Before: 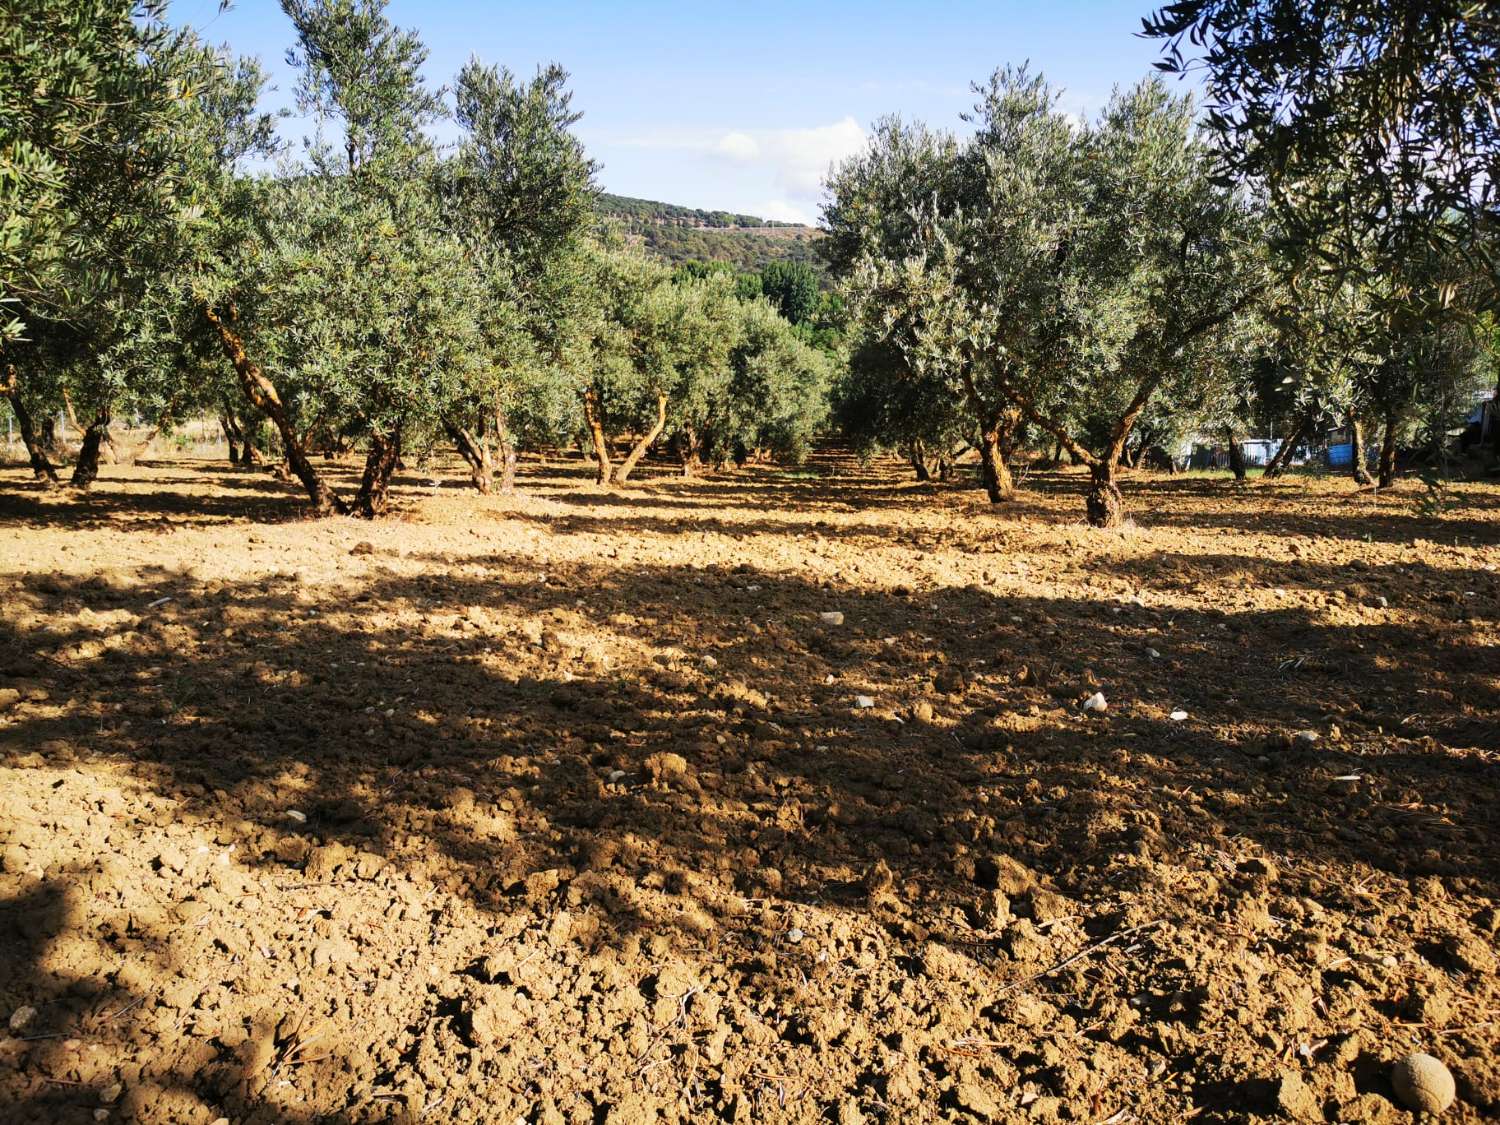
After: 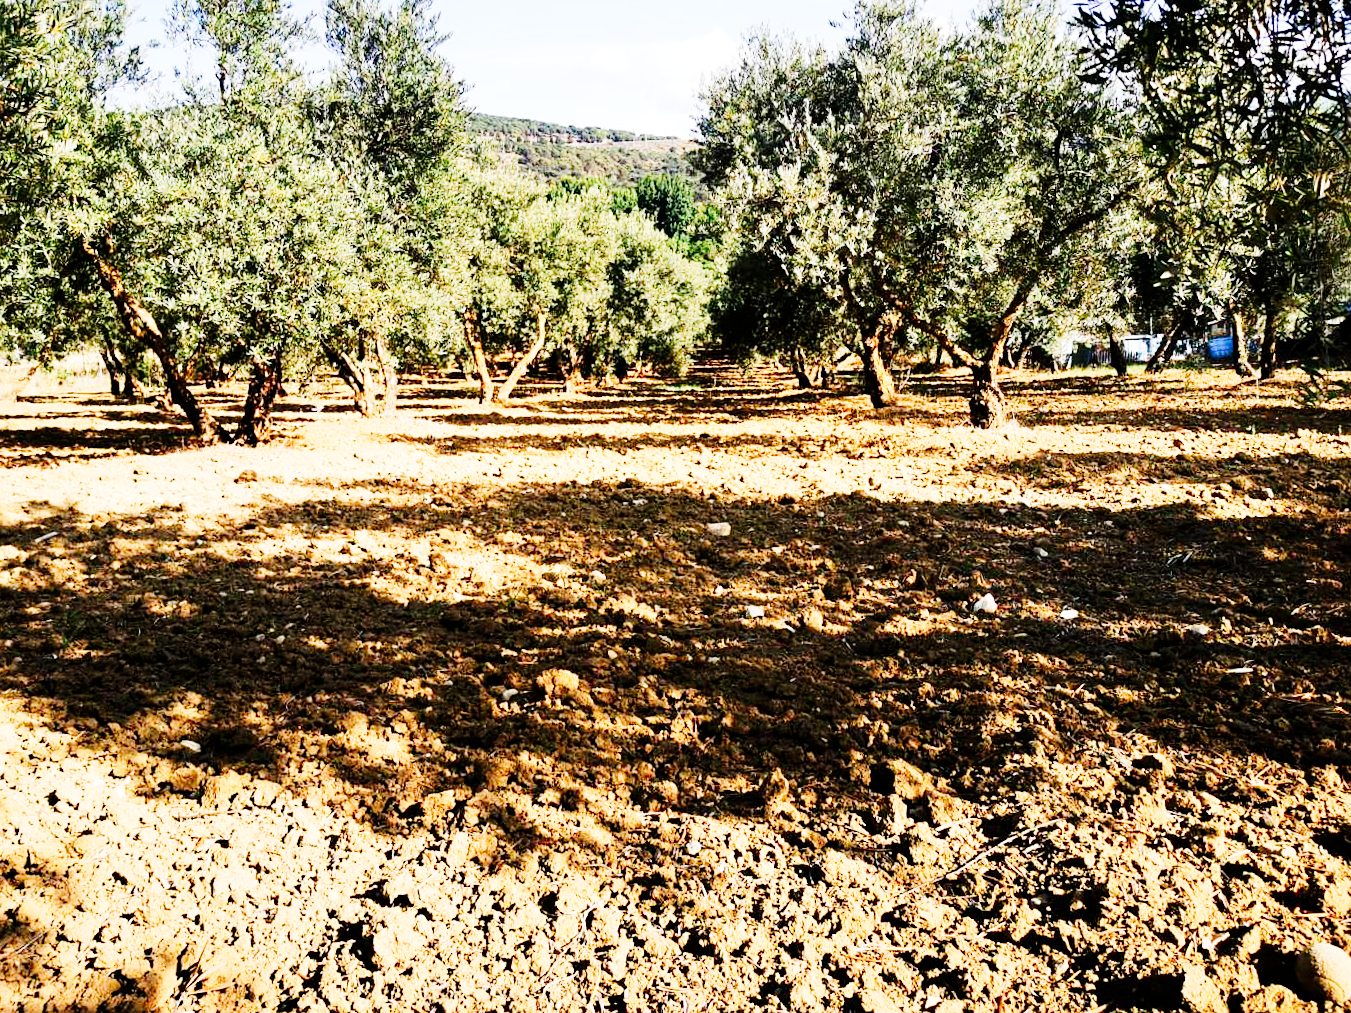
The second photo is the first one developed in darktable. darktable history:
sharpen: amount 0.212
tone curve: curves: ch0 [(0, 0) (0.004, 0) (0.133, 0.071) (0.325, 0.456) (0.832, 0.957) (1, 1)], preserve colors none
exposure: black level correction 0.001, exposure 0.143 EV, compensate highlight preservation false
crop and rotate: angle 2.04°, left 5.696%, top 5.686%
